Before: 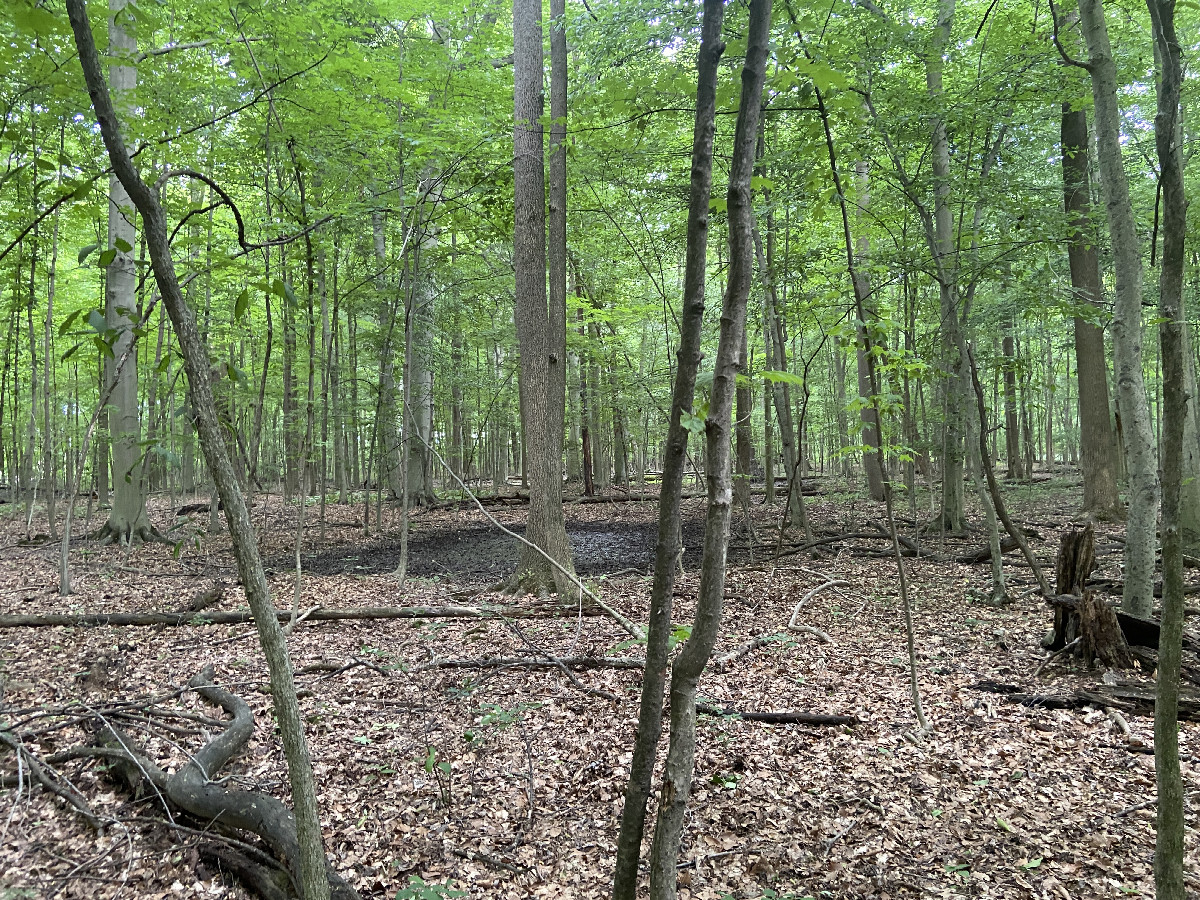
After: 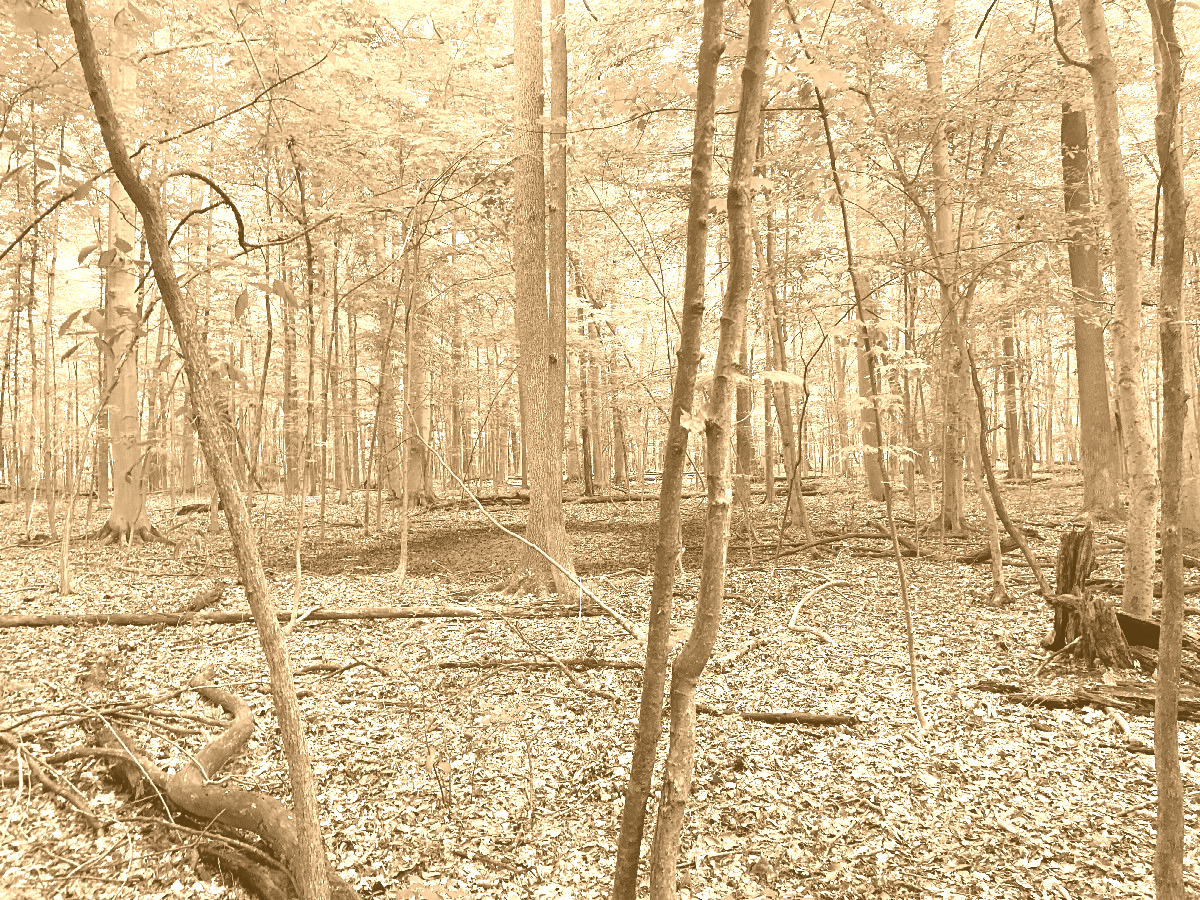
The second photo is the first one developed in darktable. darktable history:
colorize: hue 28.8°, source mix 100%
white balance: red 1.127, blue 0.943
color contrast: green-magenta contrast 1.12, blue-yellow contrast 1.95, unbound 0
color correction: highlights a* -14.62, highlights b* -16.22, shadows a* 10.12, shadows b* 29.4
